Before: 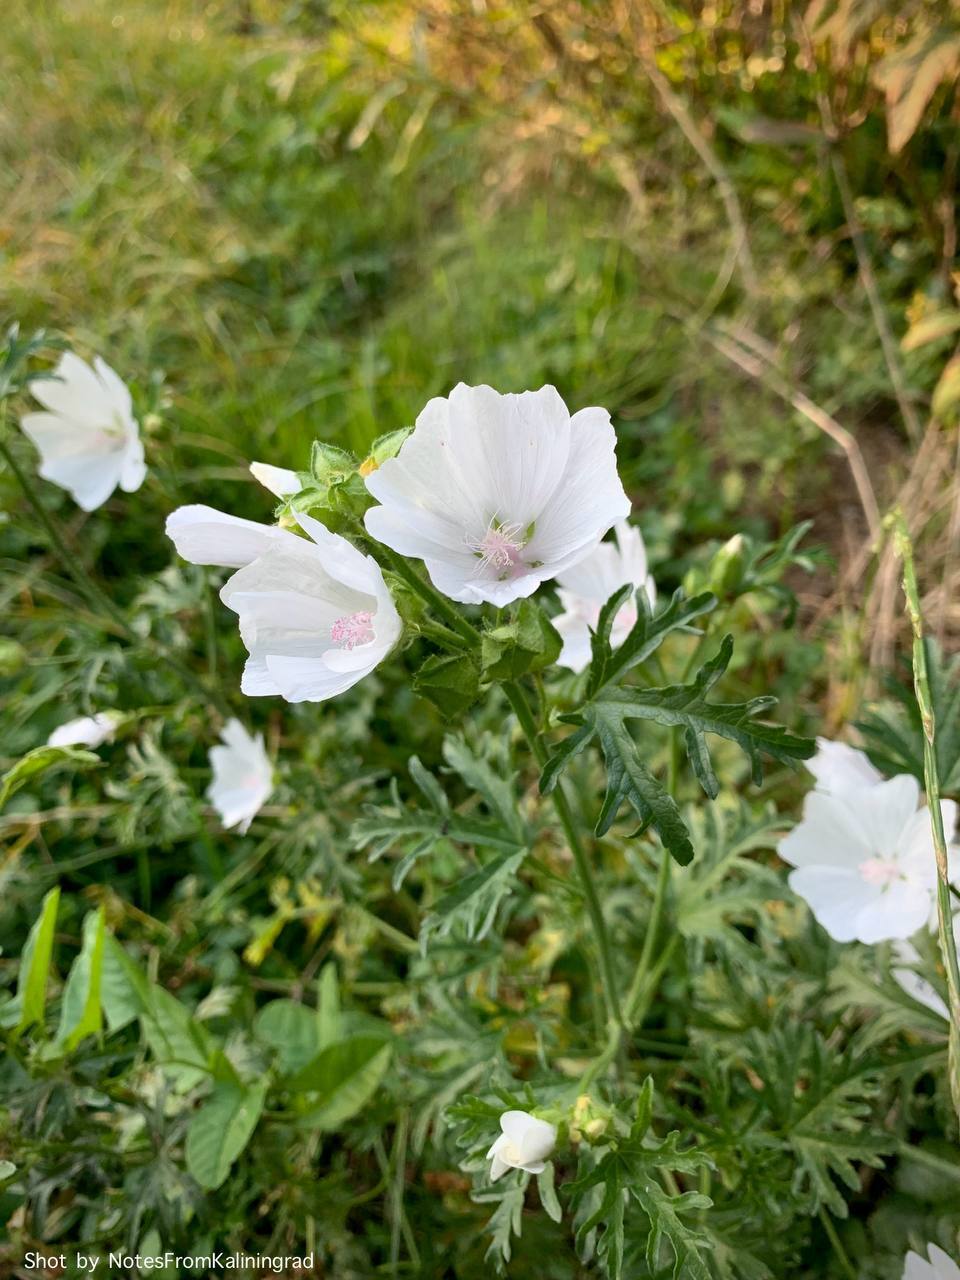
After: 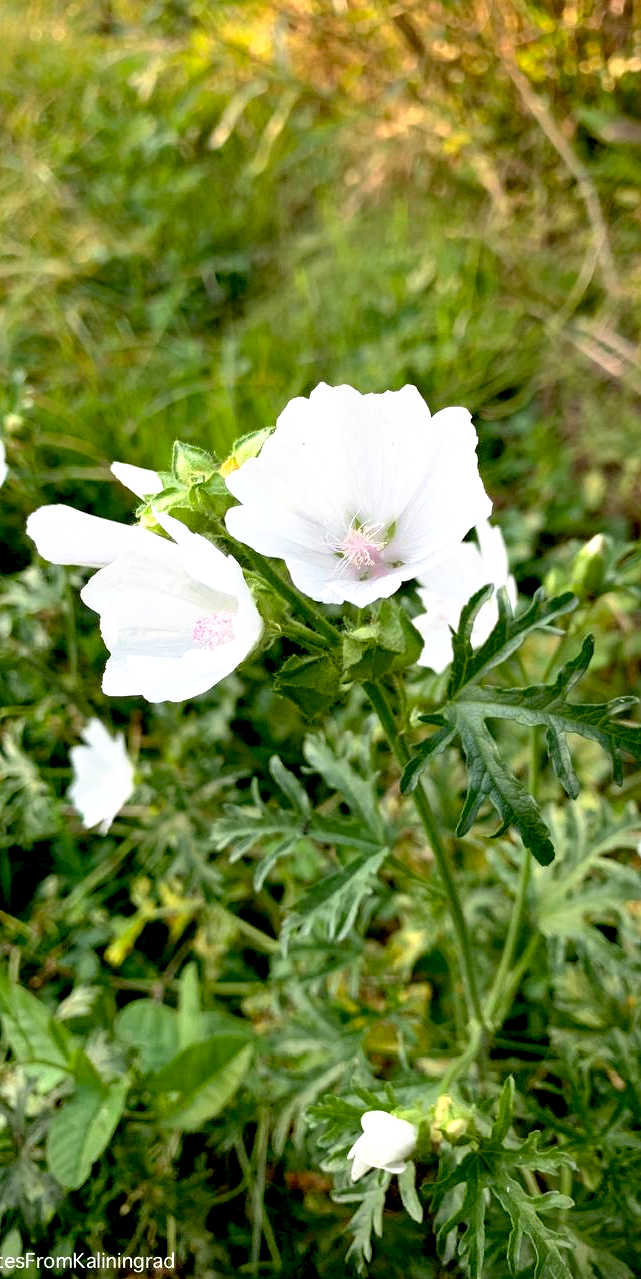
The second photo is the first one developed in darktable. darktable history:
base curve: curves: ch0 [(0.017, 0) (0.425, 0.441) (0.844, 0.933) (1, 1)], preserve colors none
crop and rotate: left 14.502%, right 18.714%
tone equalizer: -8 EV -0.427 EV, -7 EV -0.407 EV, -6 EV -0.316 EV, -5 EV -0.237 EV, -3 EV 0.205 EV, -2 EV 0.324 EV, -1 EV 0.366 EV, +0 EV 0.437 EV
